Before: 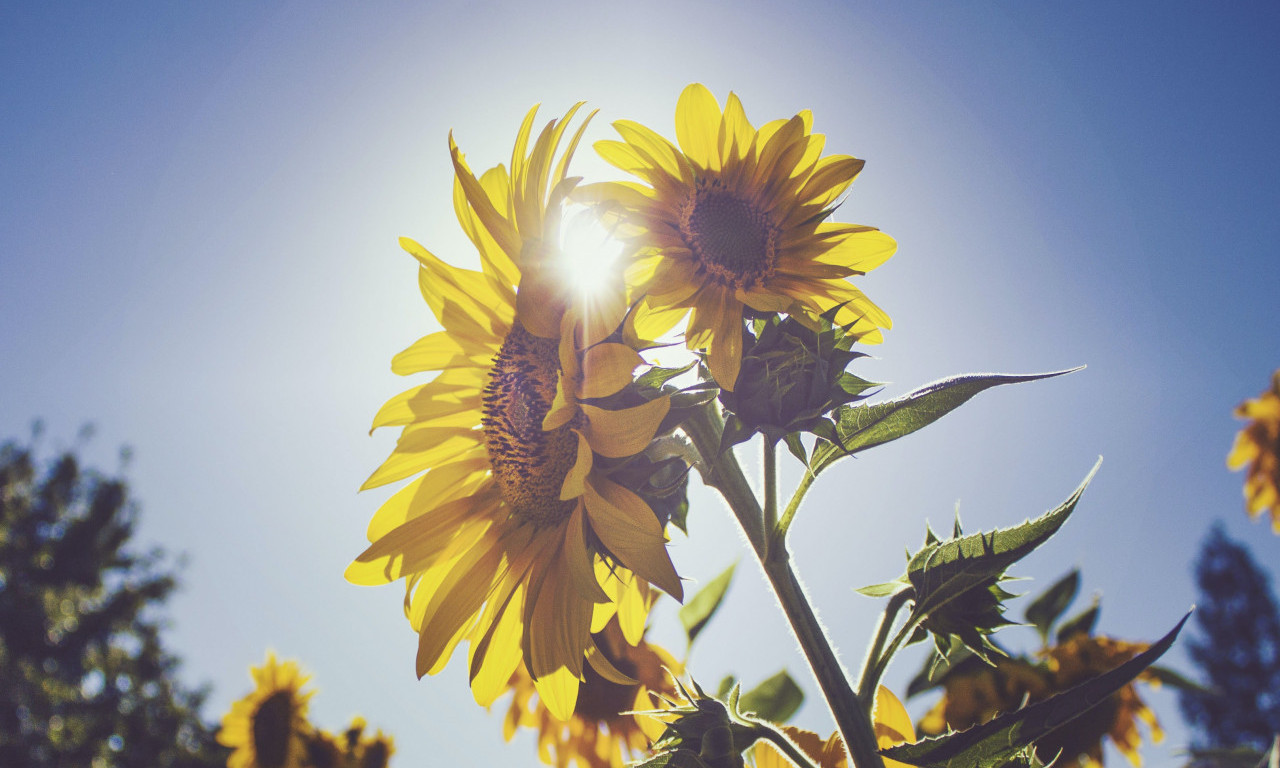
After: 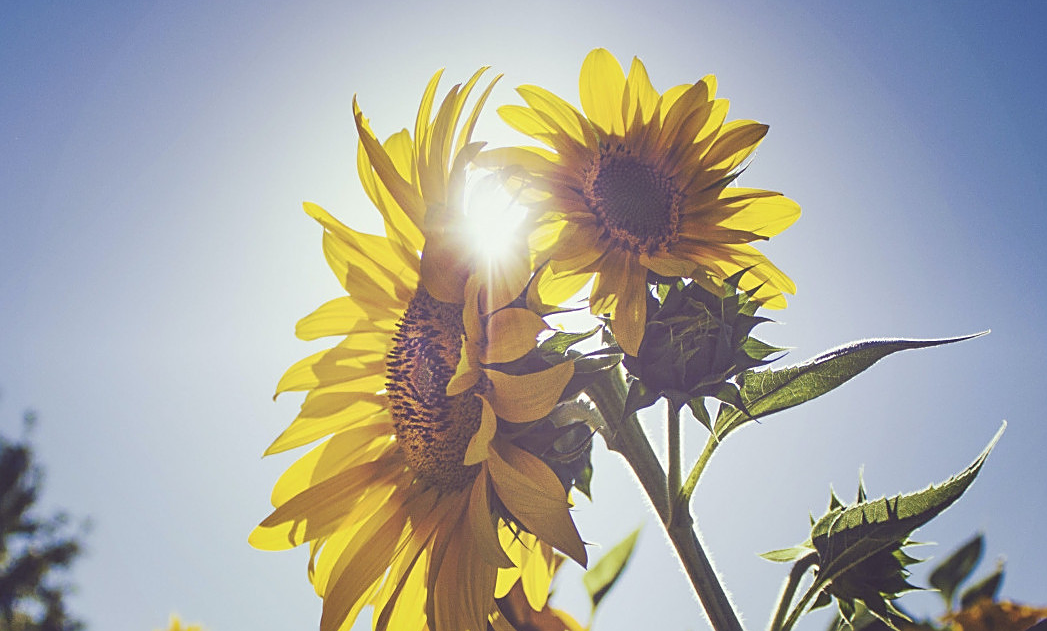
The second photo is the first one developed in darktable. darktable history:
crop and rotate: left 7.557%, top 4.675%, right 10.625%, bottom 13.09%
sharpen: on, module defaults
